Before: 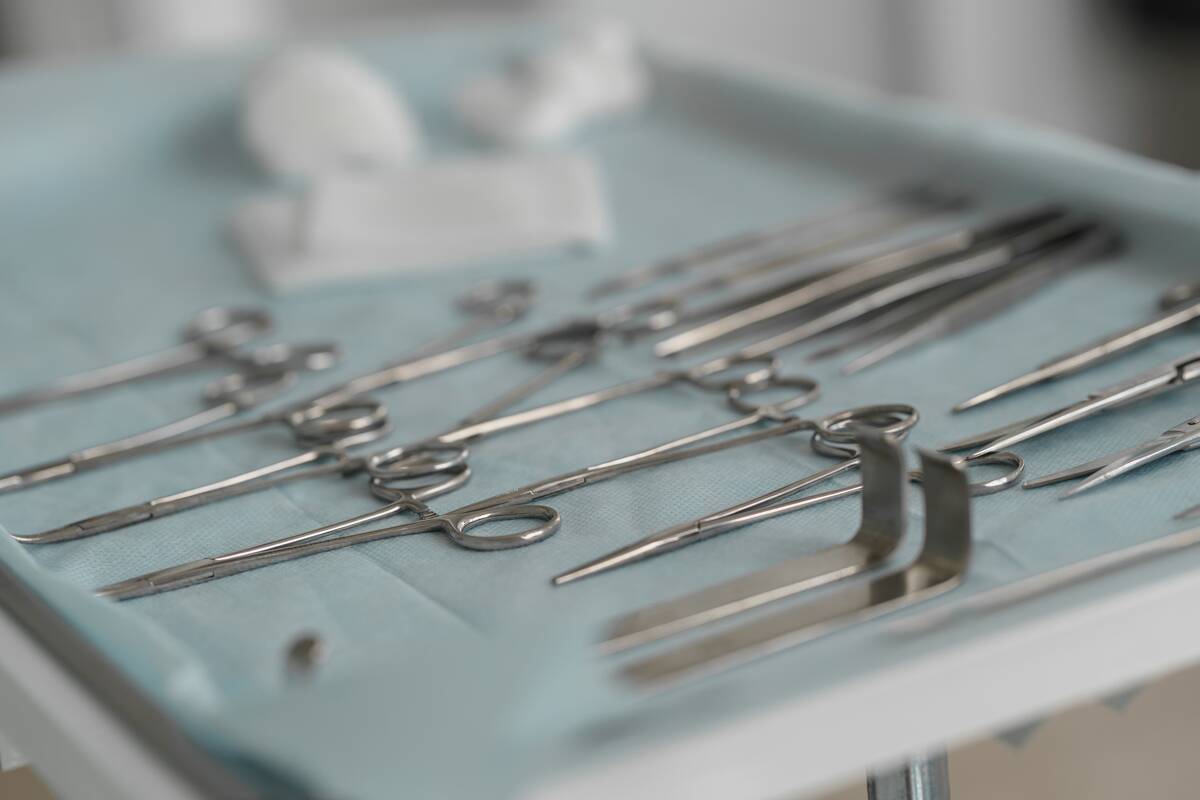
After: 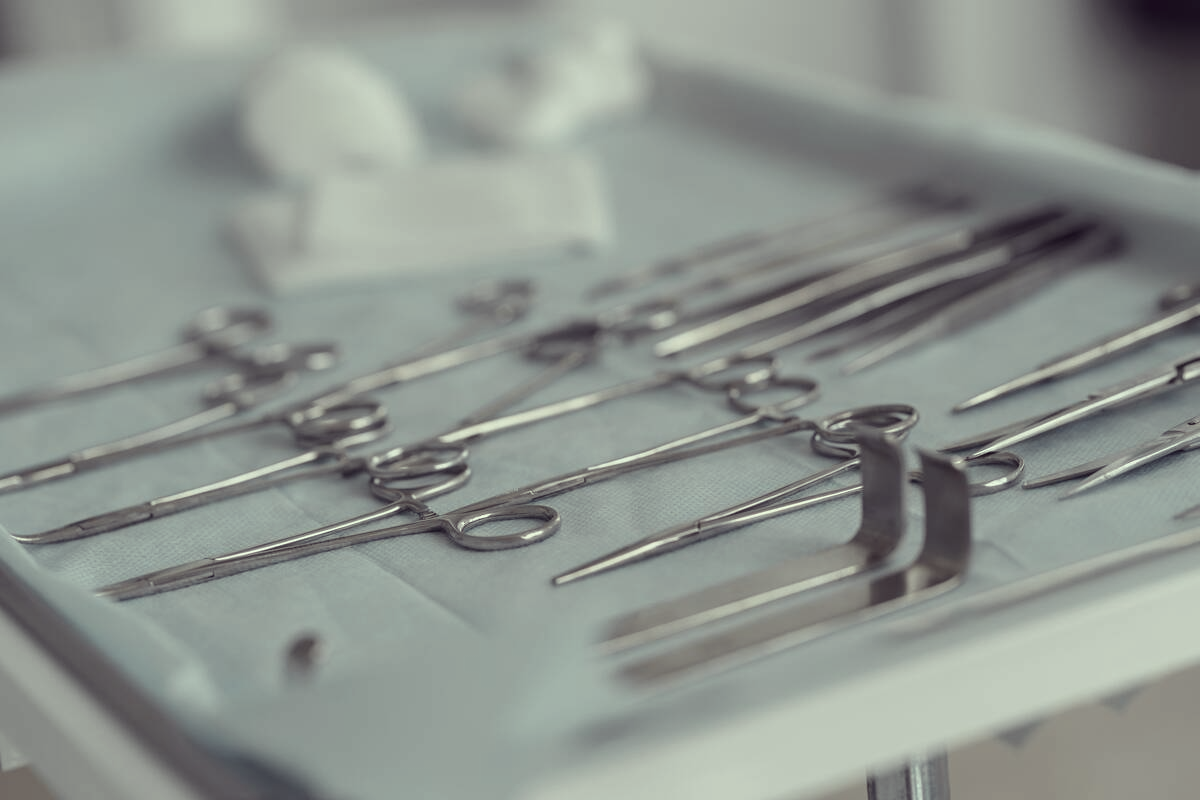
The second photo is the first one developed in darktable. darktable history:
color correction: highlights a* -20.16, highlights b* 21.05, shadows a* 19.84, shadows b* -20.34, saturation 0.45
